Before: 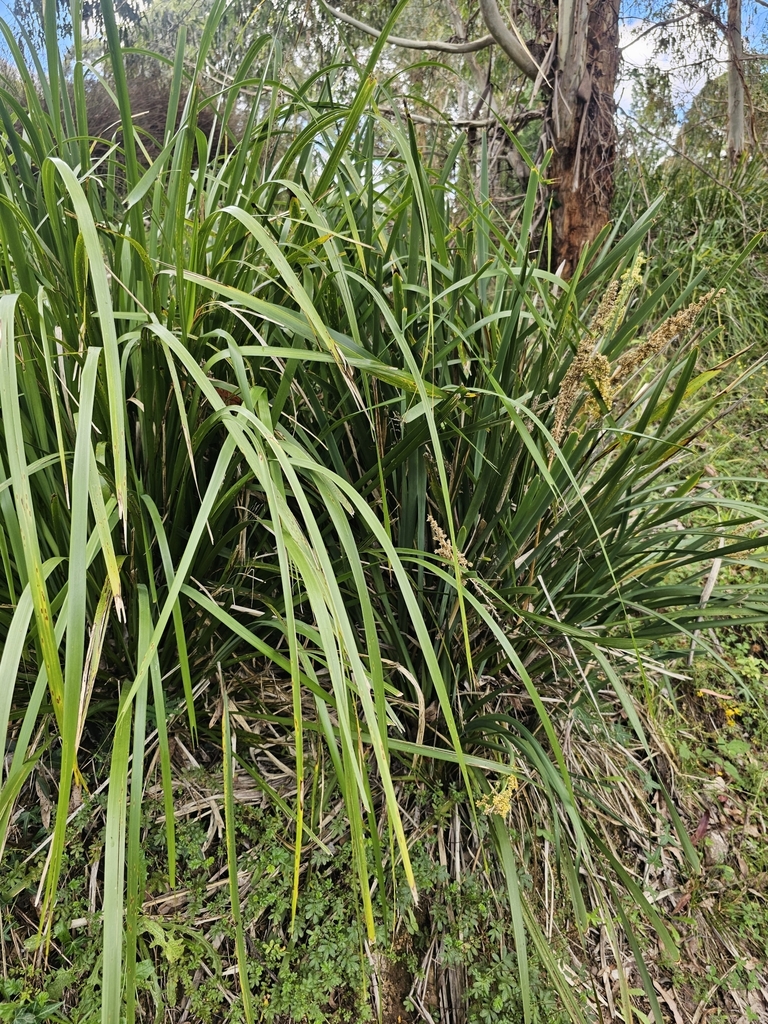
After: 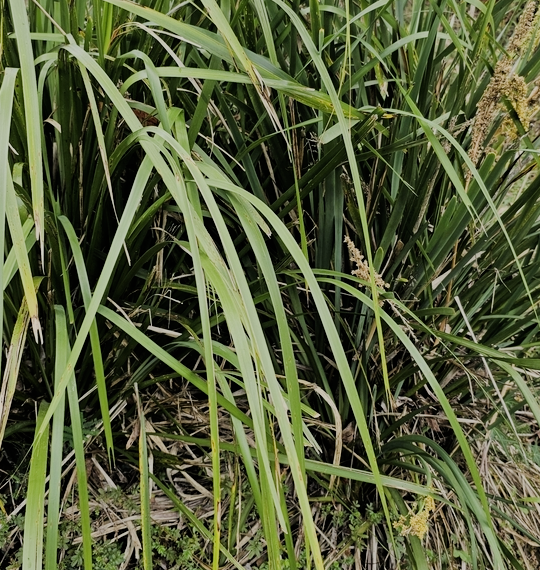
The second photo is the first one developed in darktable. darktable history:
crop: left 10.916%, top 27.296%, right 18.308%, bottom 17.026%
filmic rgb: black relative exposure -7.38 EV, white relative exposure 5.07 EV, hardness 3.22
